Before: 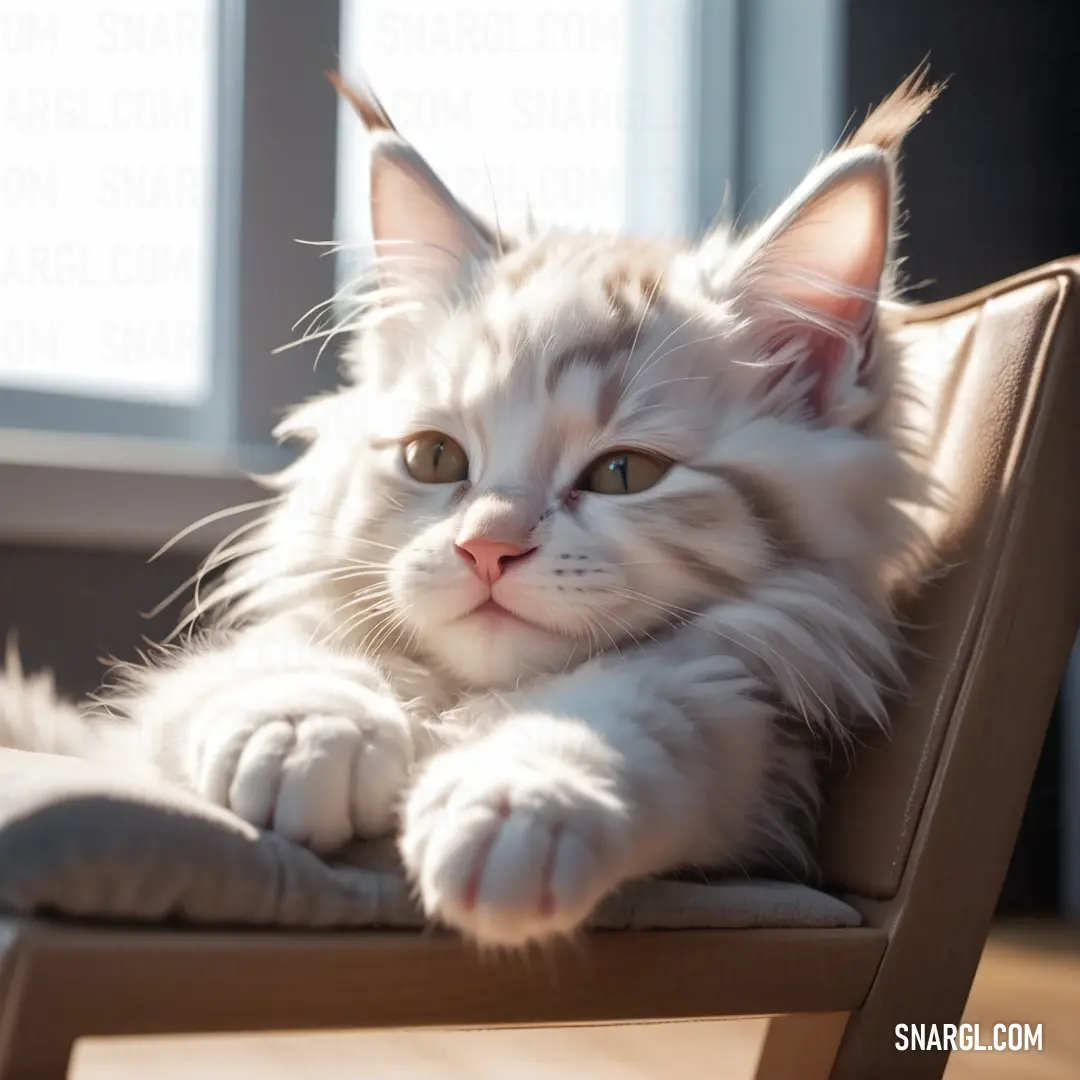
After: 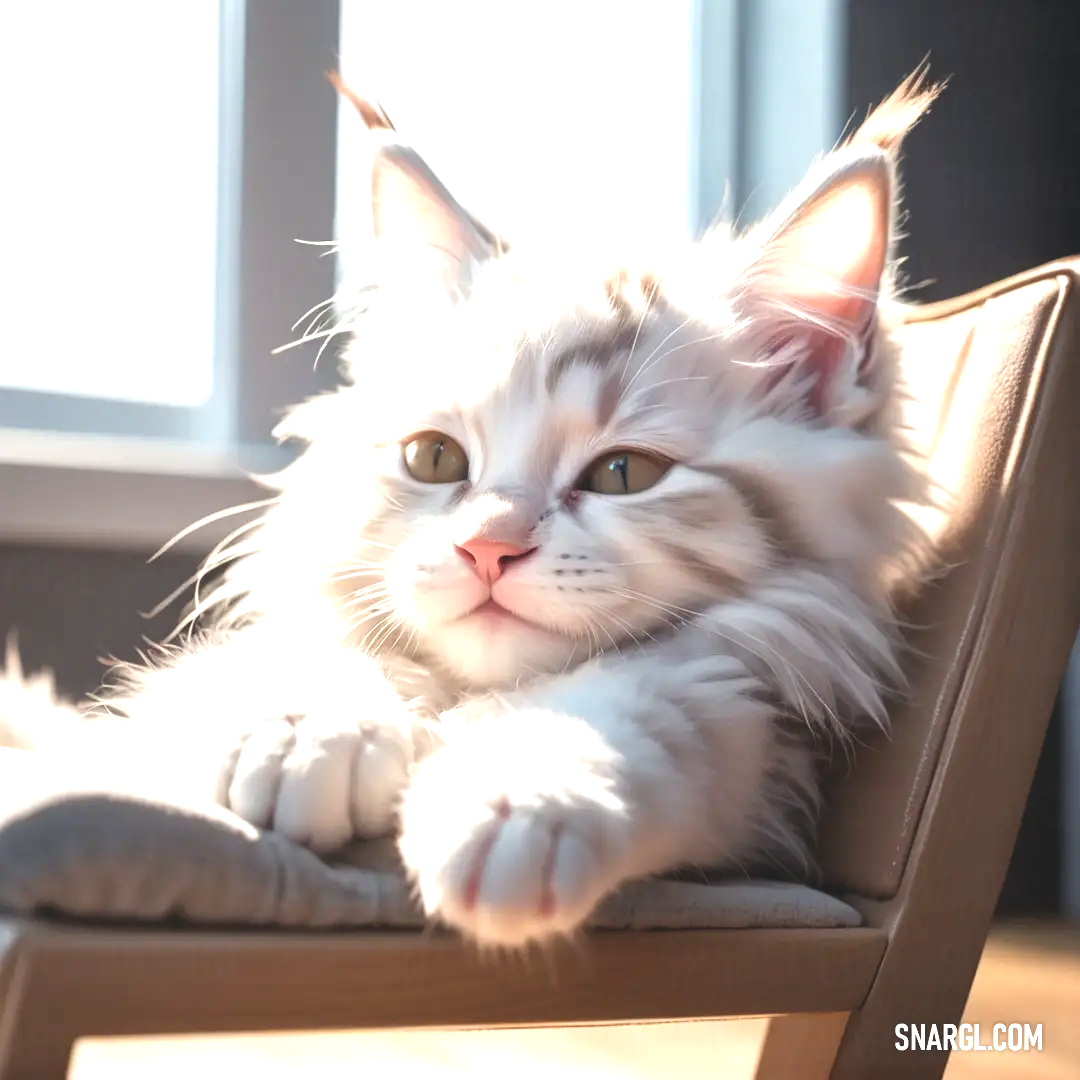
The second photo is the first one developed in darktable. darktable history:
tone equalizer: mask exposure compensation -0.51 EV
exposure: black level correction -0.005, exposure 1 EV, compensate highlight preservation false
